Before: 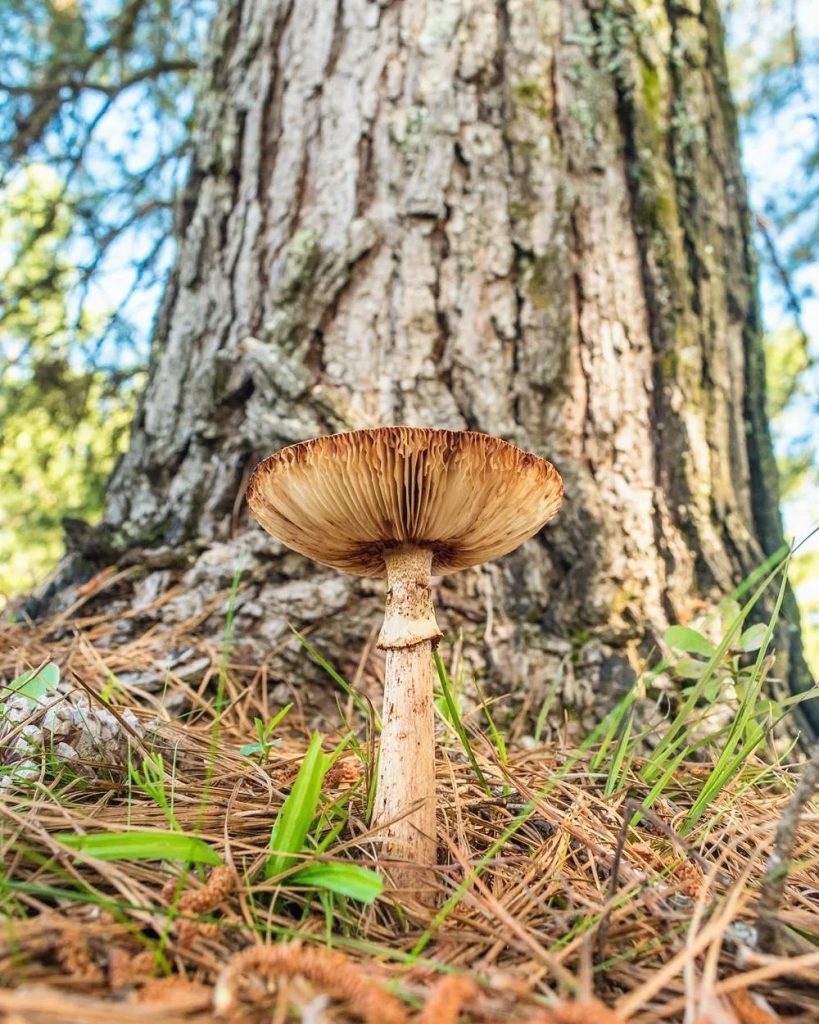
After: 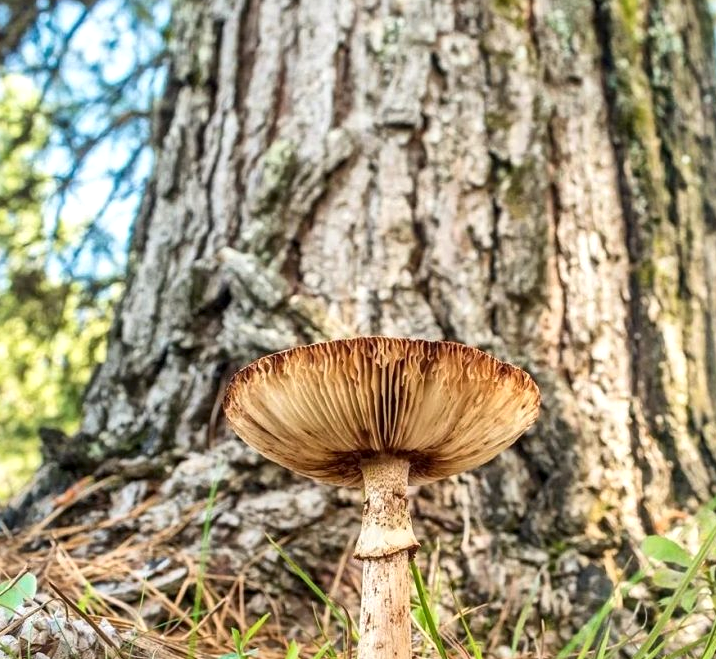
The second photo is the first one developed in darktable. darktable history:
crop: left 2.886%, top 8.827%, right 9.68%, bottom 26.762%
shadows and highlights: shadows -70.8, highlights 34.5, soften with gaussian
local contrast: mode bilateral grid, contrast 20, coarseness 19, detail 163%, midtone range 0.2
